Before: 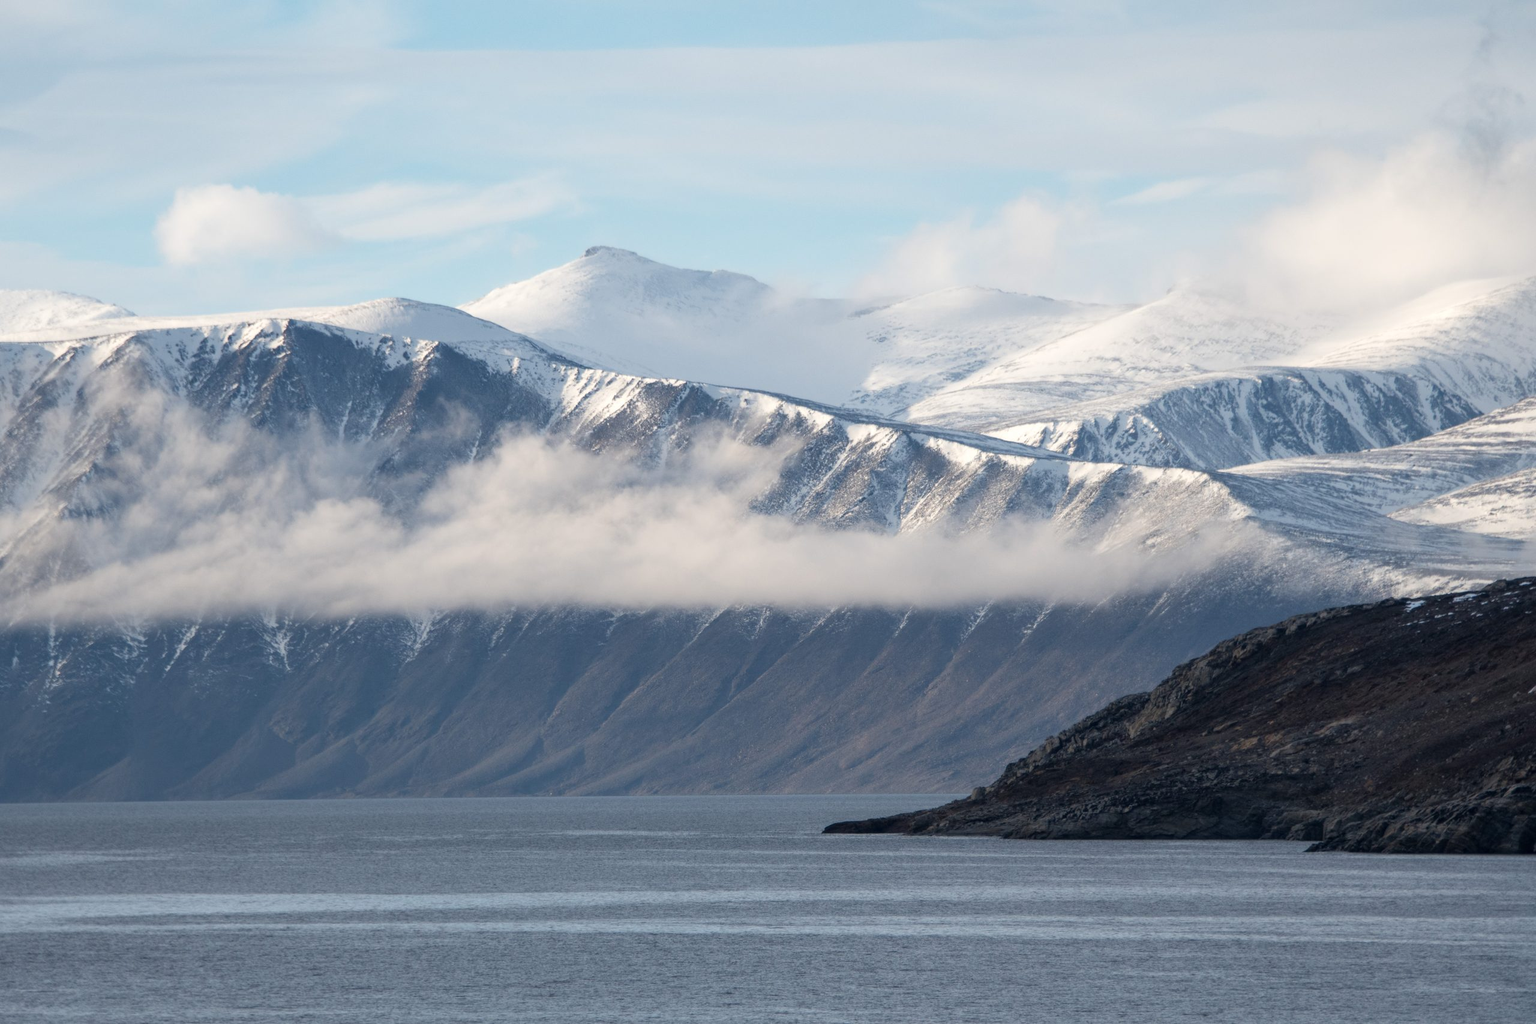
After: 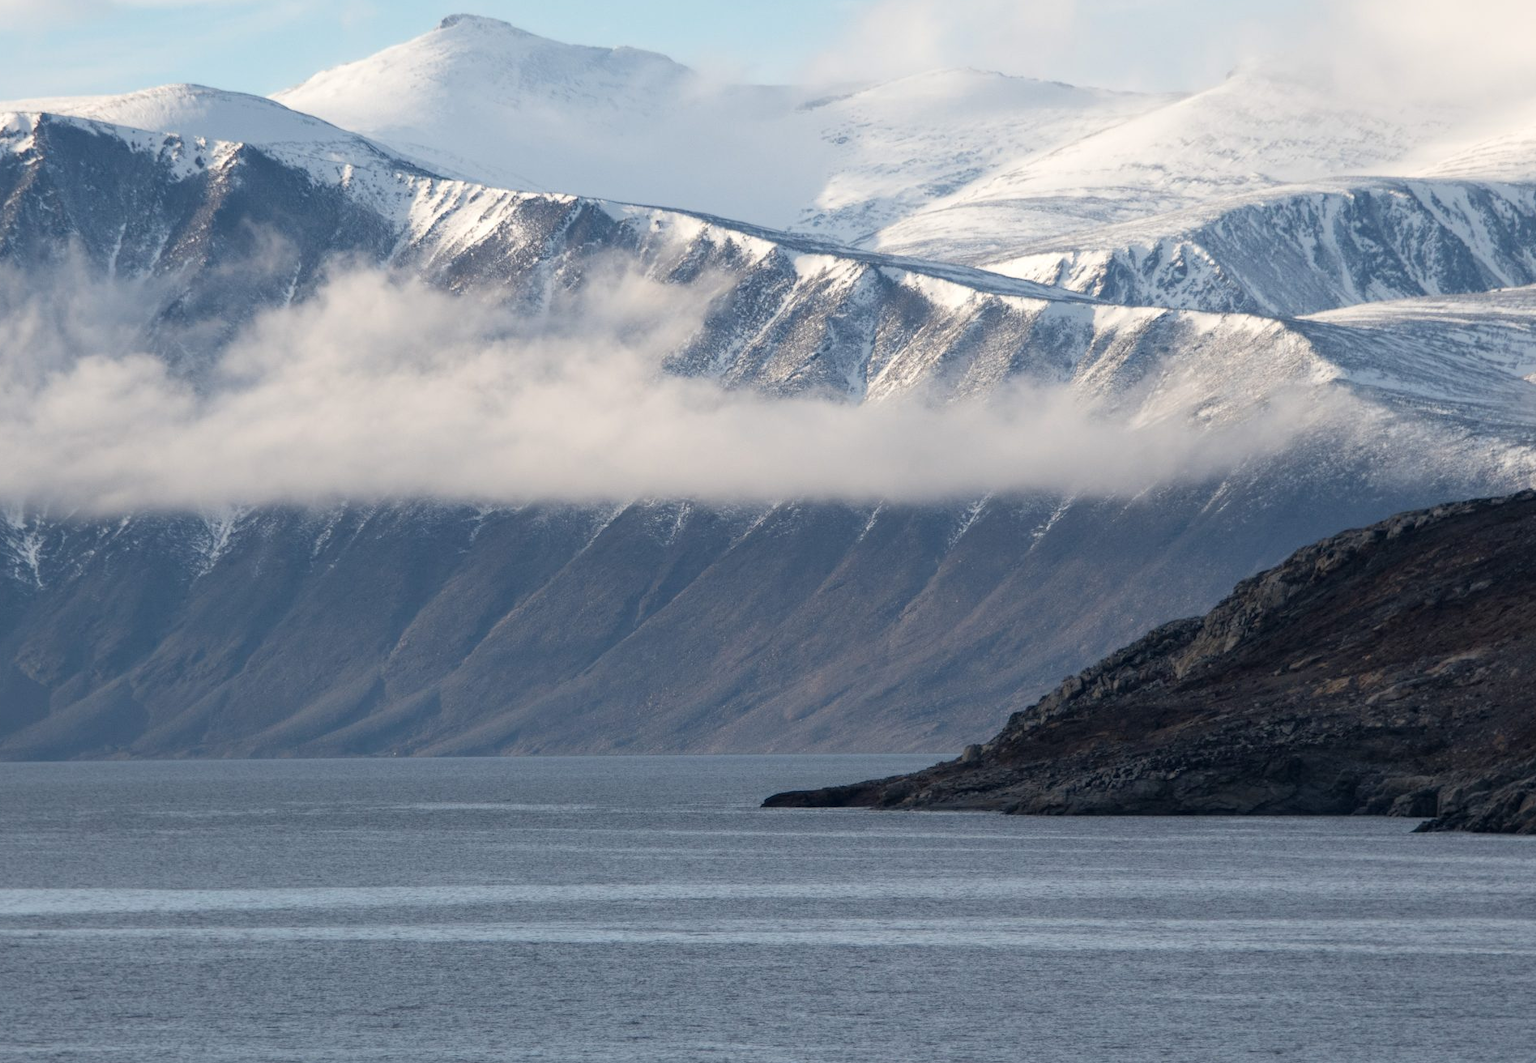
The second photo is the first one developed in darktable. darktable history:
crop: left 16.864%, top 23.056%, right 9.037%
